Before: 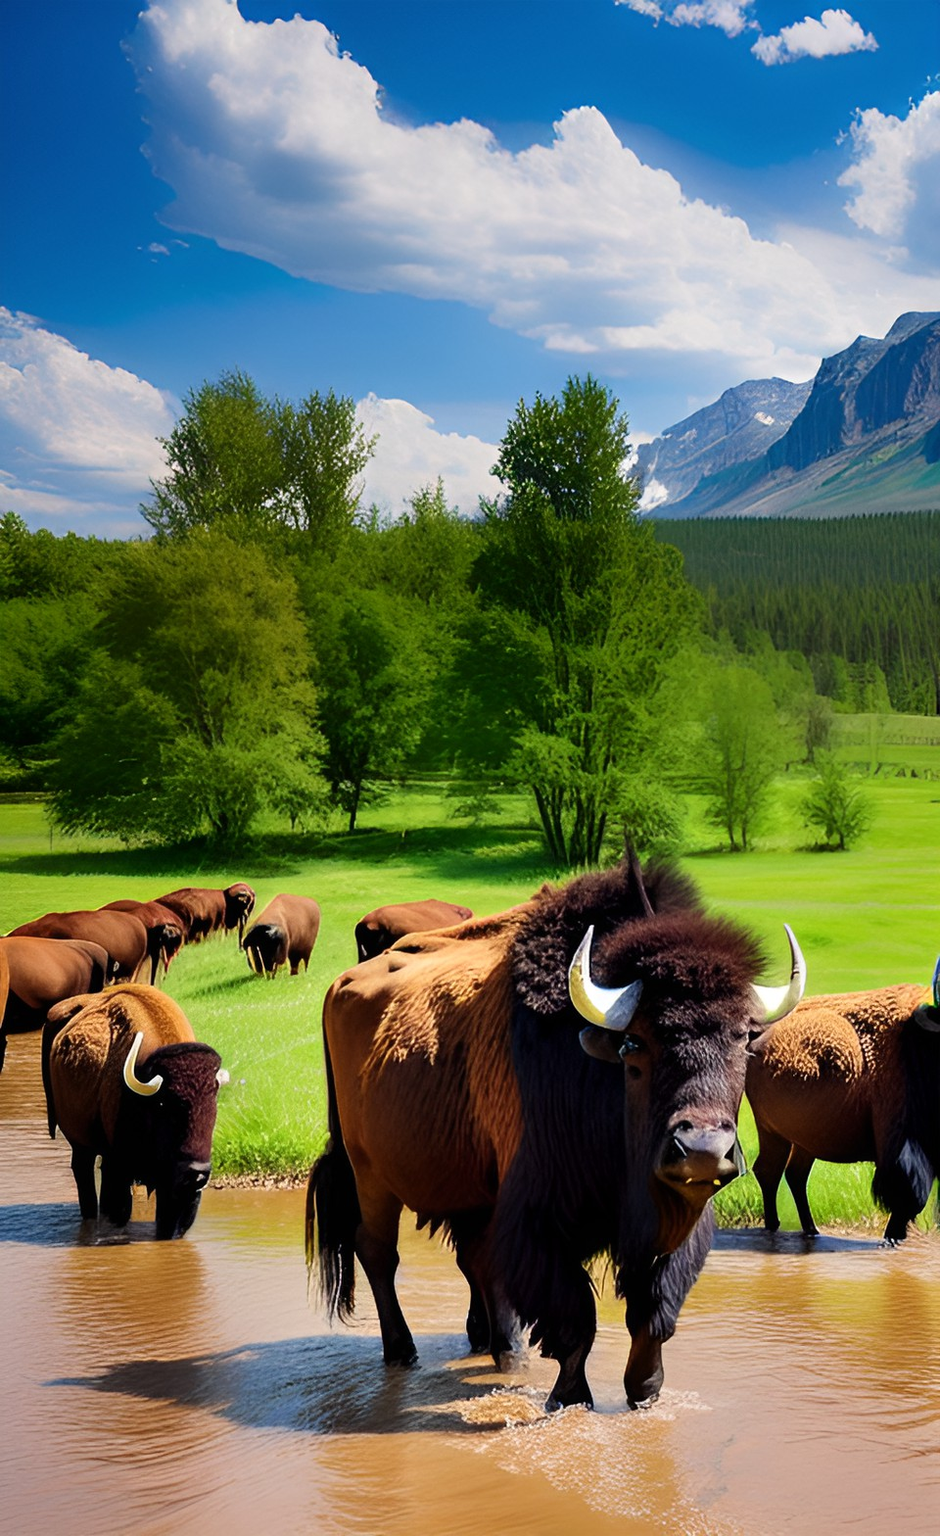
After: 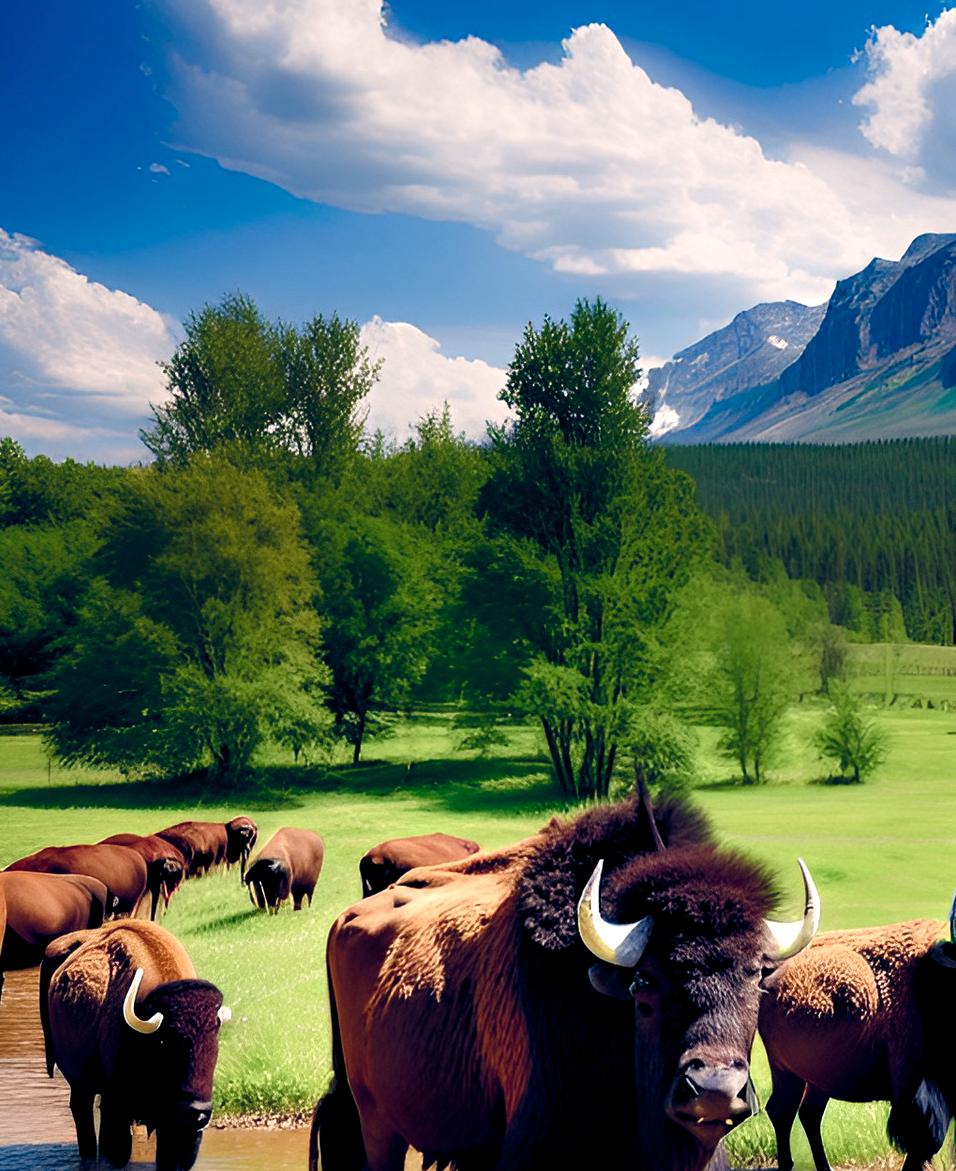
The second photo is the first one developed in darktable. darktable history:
crop: left 0.387%, top 5.469%, bottom 19.809%
color balance rgb: highlights gain › chroma 2.94%, highlights gain › hue 60.57°, global offset › chroma 0.25%, global offset › hue 256.52°, perceptual saturation grading › global saturation 20%, perceptual saturation grading › highlights -50%, perceptual saturation grading › shadows 30%, contrast 15%
